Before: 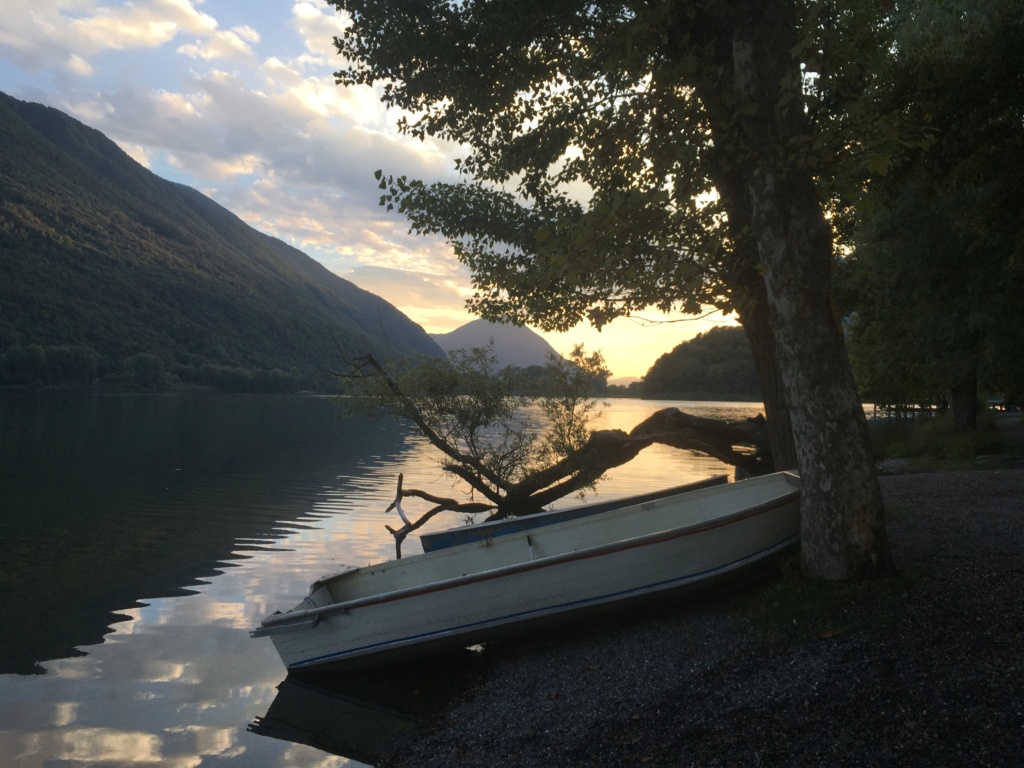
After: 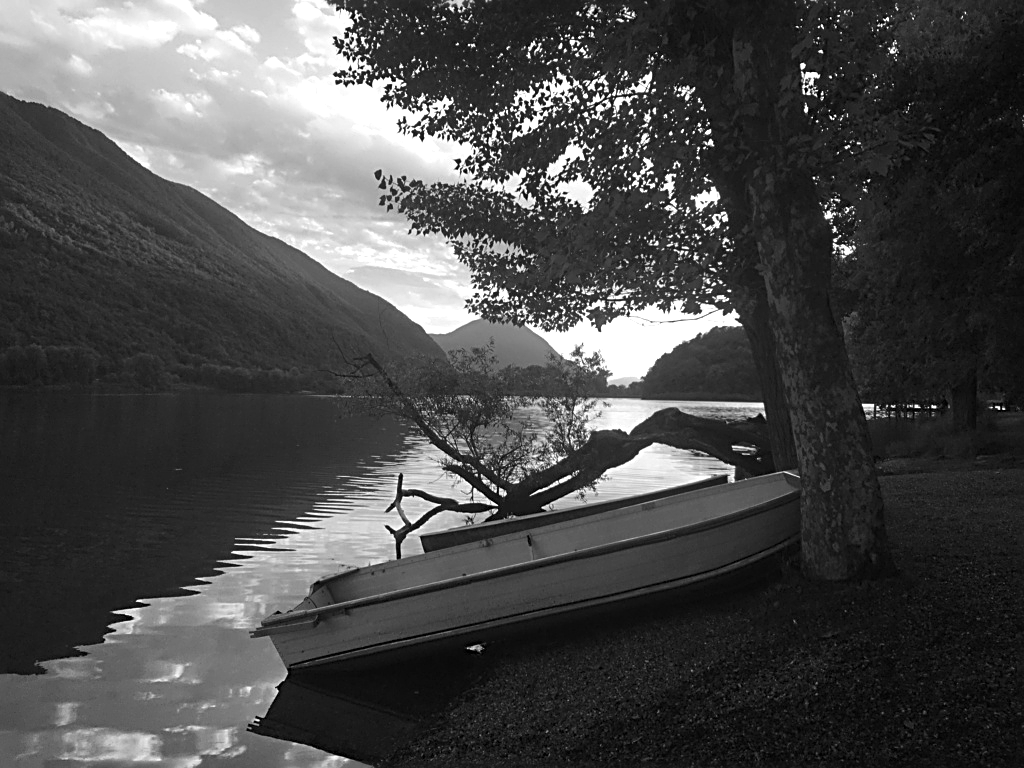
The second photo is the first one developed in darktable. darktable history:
monochrome: a -92.57, b 58.91
rotate and perspective: crop left 0, crop top 0
color balance rgb: linear chroma grading › shadows 10%, linear chroma grading › highlights 10%, linear chroma grading › global chroma 15%, linear chroma grading › mid-tones 15%, perceptual saturation grading › global saturation 40%, perceptual saturation grading › highlights -25%, perceptual saturation grading › mid-tones 35%, perceptual saturation grading › shadows 35%, perceptual brilliance grading › global brilliance 11.29%, global vibrance 11.29%
sharpen: radius 2.584, amount 0.688
color correction: highlights a* -7.33, highlights b* 1.26, shadows a* -3.55, saturation 1.4
